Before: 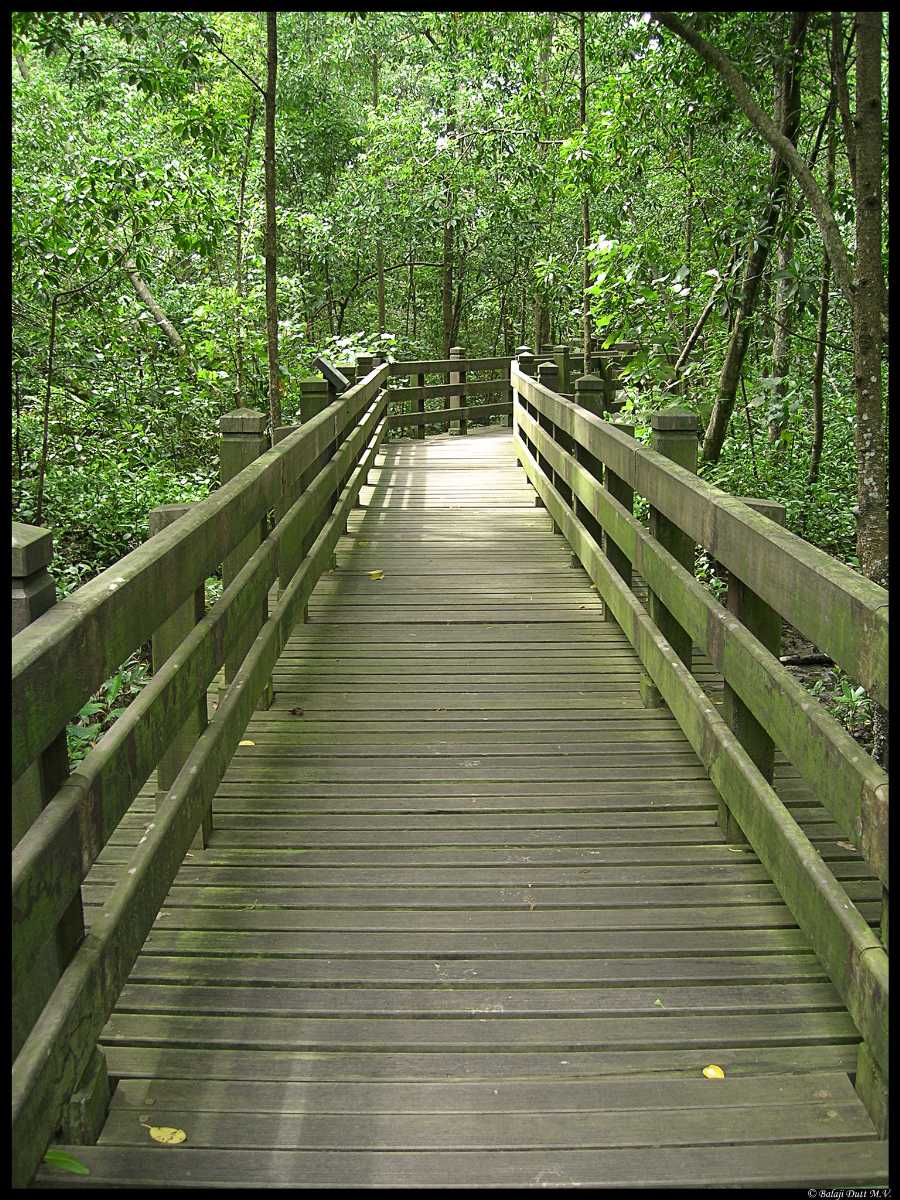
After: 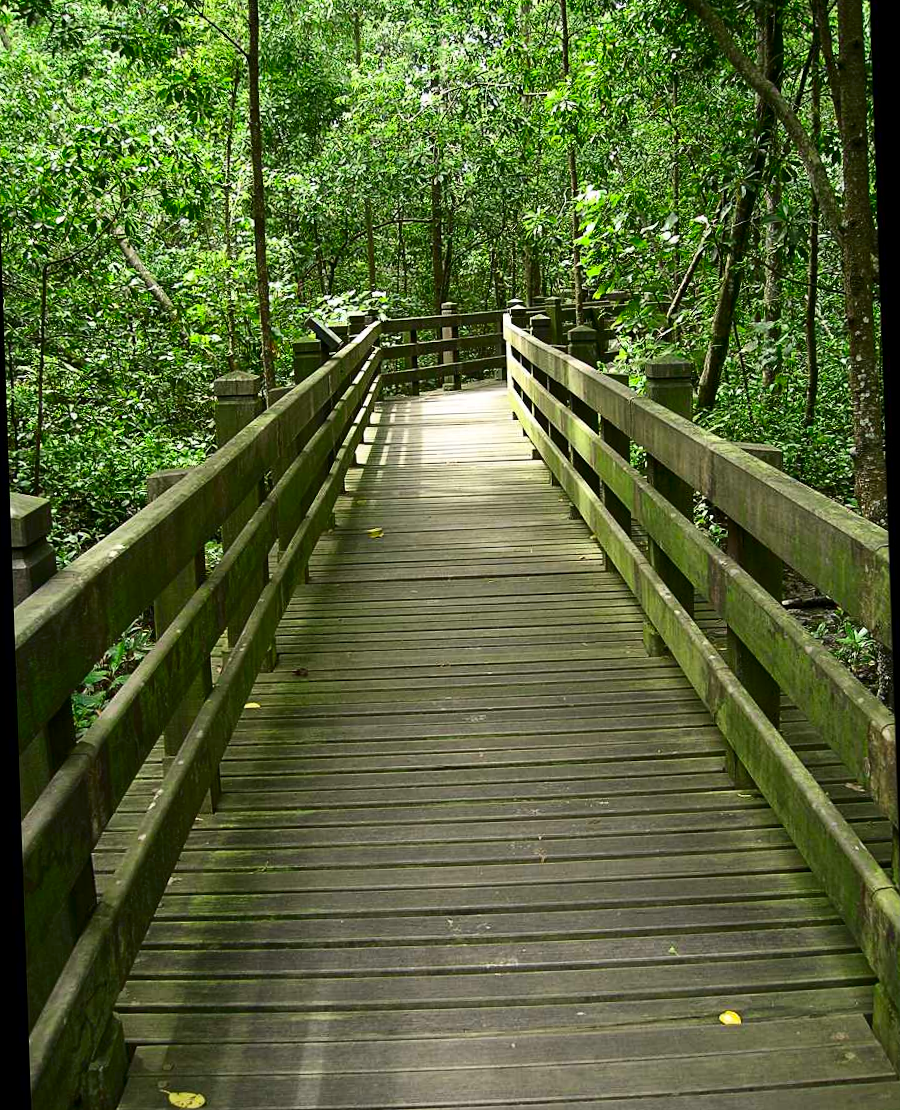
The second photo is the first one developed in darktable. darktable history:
rotate and perspective: rotation -2°, crop left 0.022, crop right 0.978, crop top 0.049, crop bottom 0.951
contrast brightness saturation: contrast 0.19, brightness -0.11, saturation 0.21
